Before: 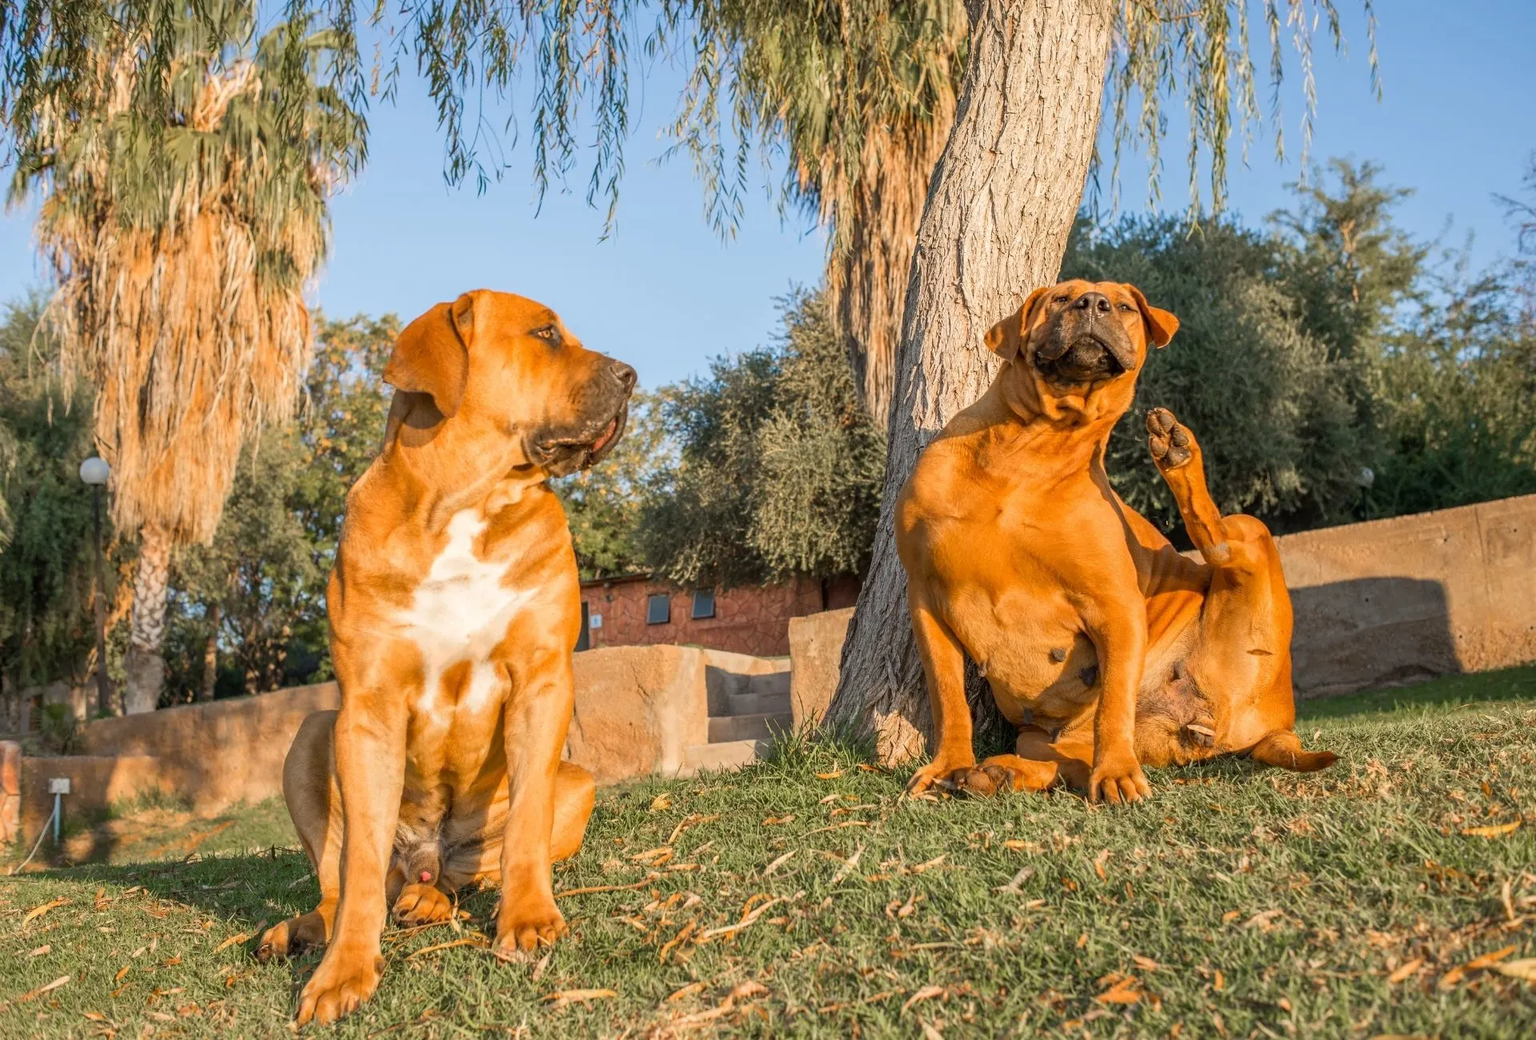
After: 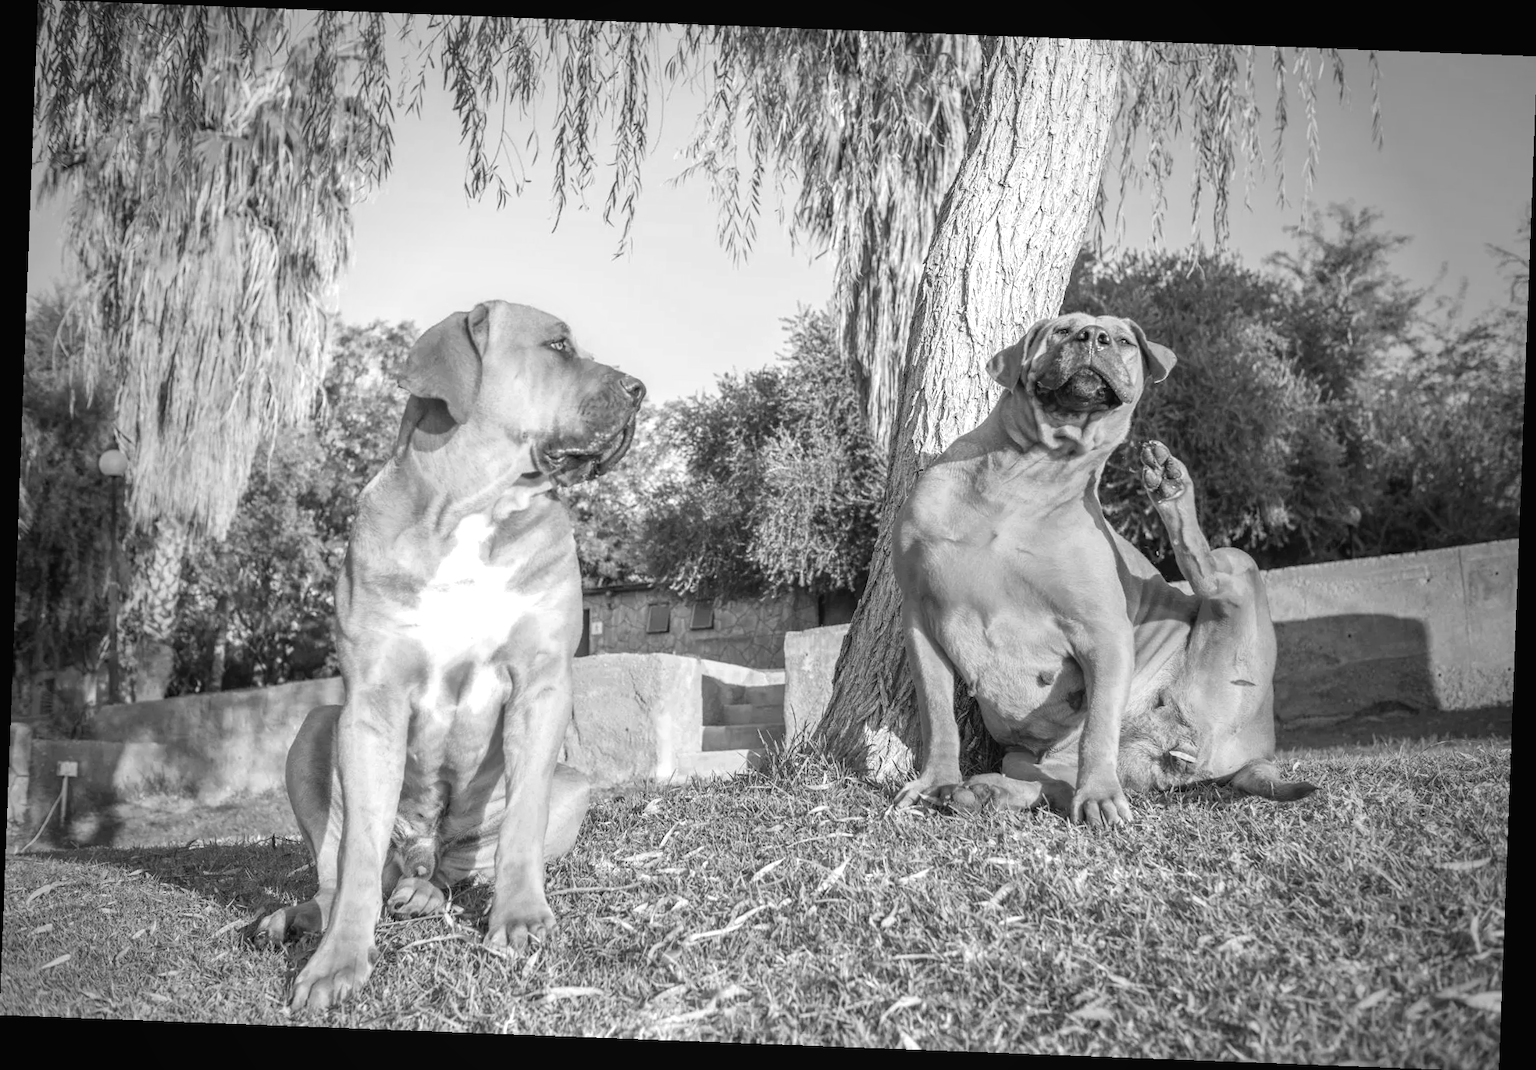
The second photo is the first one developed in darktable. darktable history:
exposure: black level correction -0.002, exposure 0.54 EV, compensate highlight preservation false
monochrome: on, module defaults
vignetting: fall-off start 64.63%, center (-0.034, 0.148), width/height ratio 0.881
rotate and perspective: rotation 2.17°, automatic cropping off
